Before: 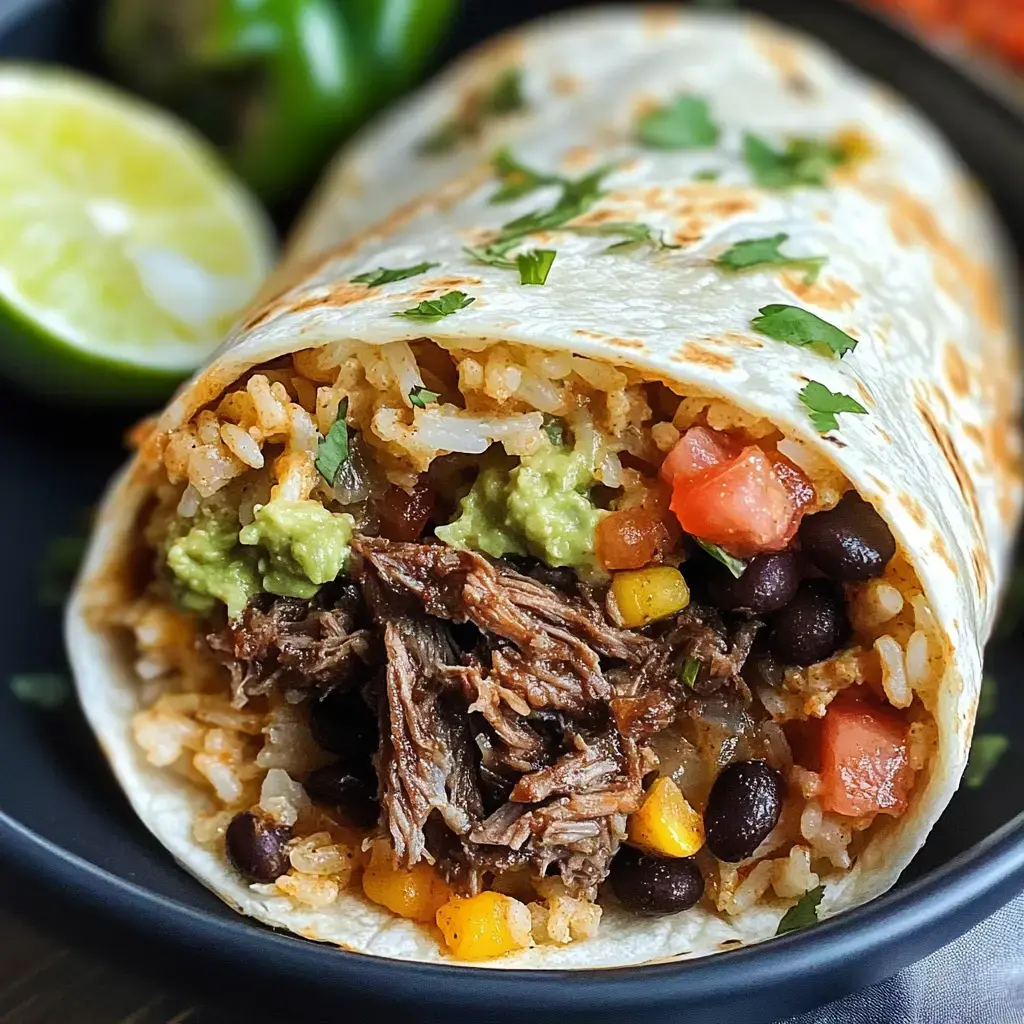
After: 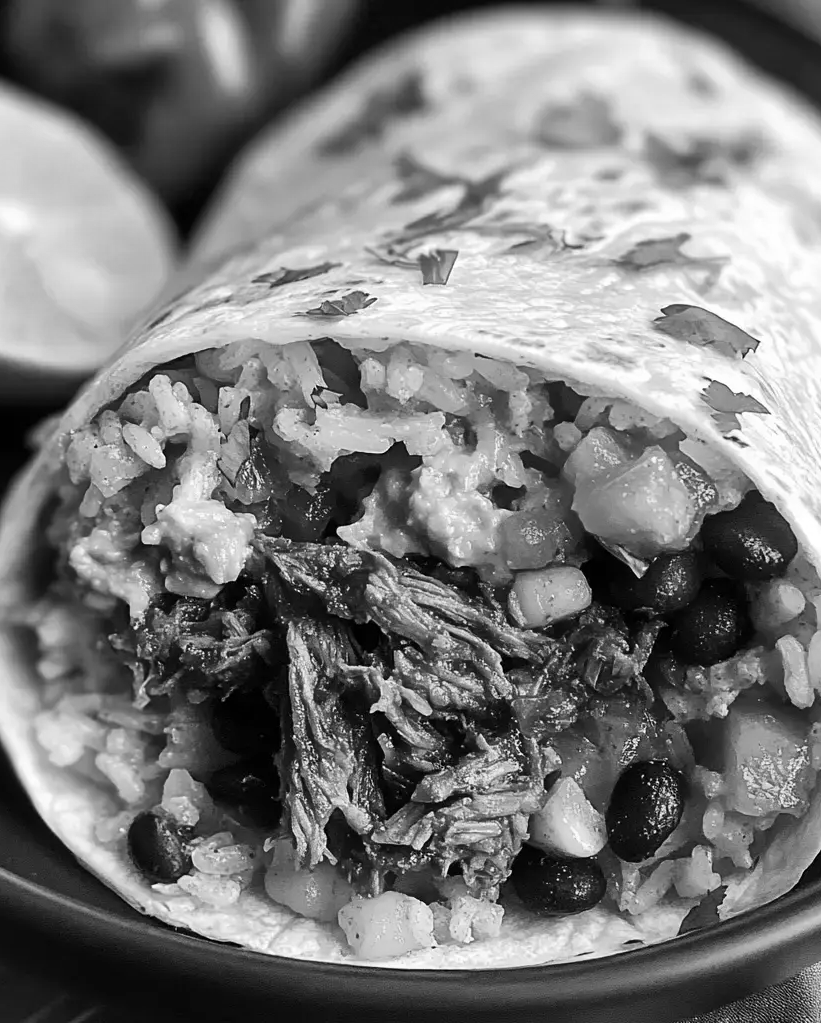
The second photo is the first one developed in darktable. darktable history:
levels: mode automatic, black 0.023%, white 99.97%, levels [0.062, 0.494, 0.925]
crop and rotate: left 9.597%, right 10.195%
color zones: curves: ch1 [(0, -0.394) (0.143, -0.394) (0.286, -0.394) (0.429, -0.392) (0.571, -0.391) (0.714, -0.391) (0.857, -0.391) (1, -0.394)]
